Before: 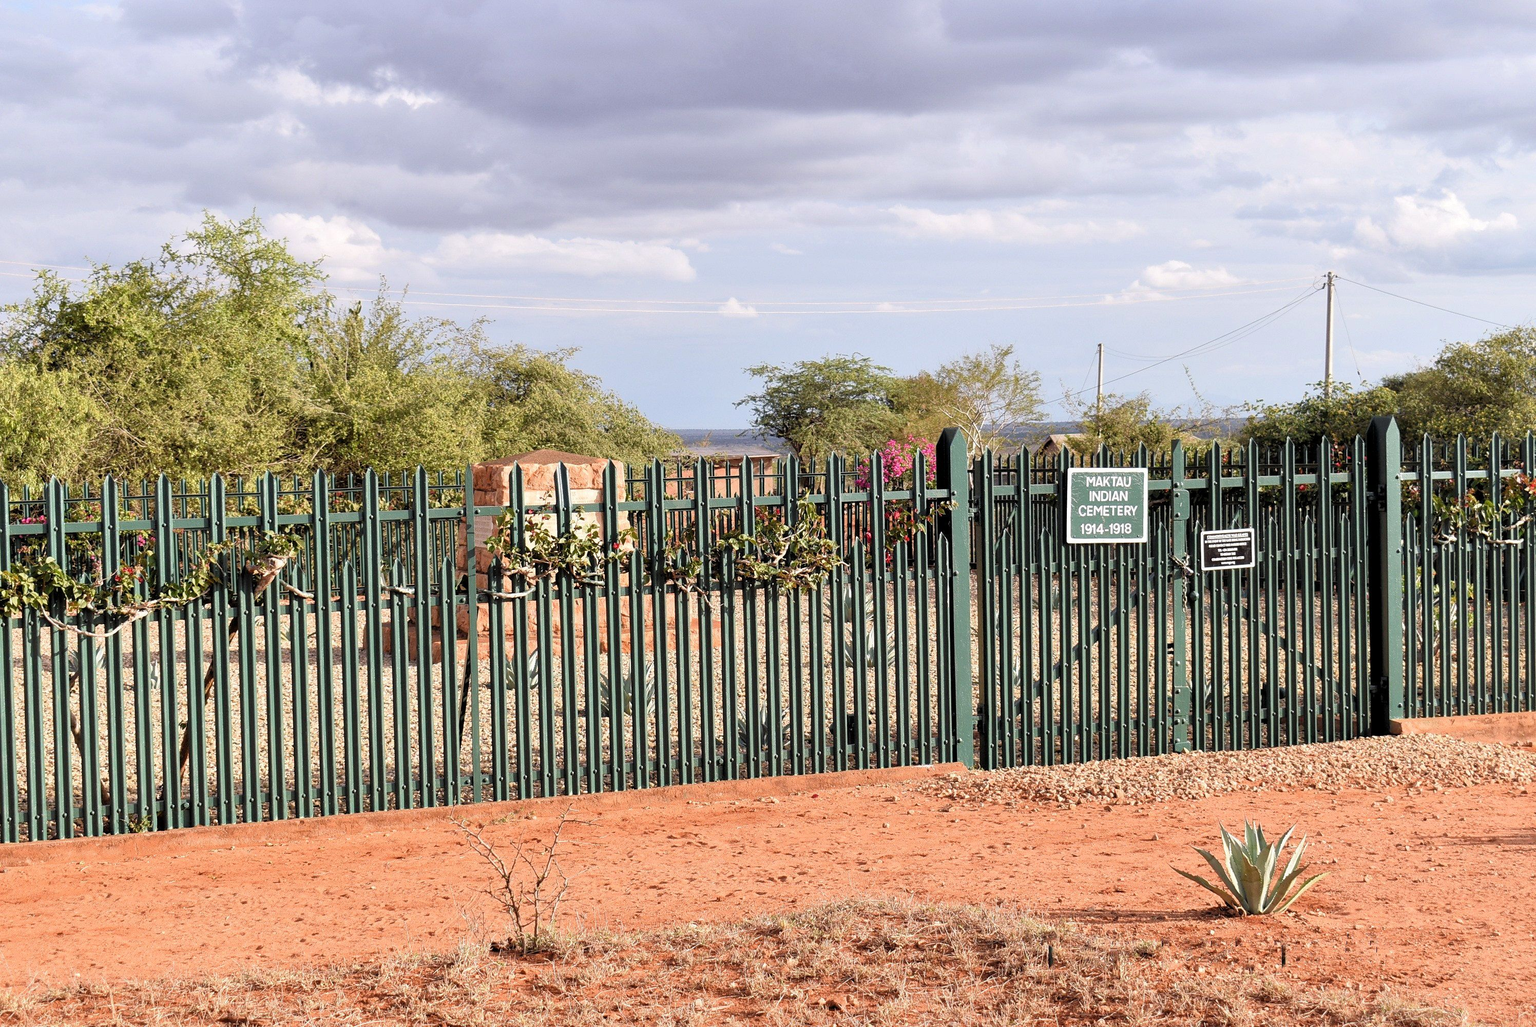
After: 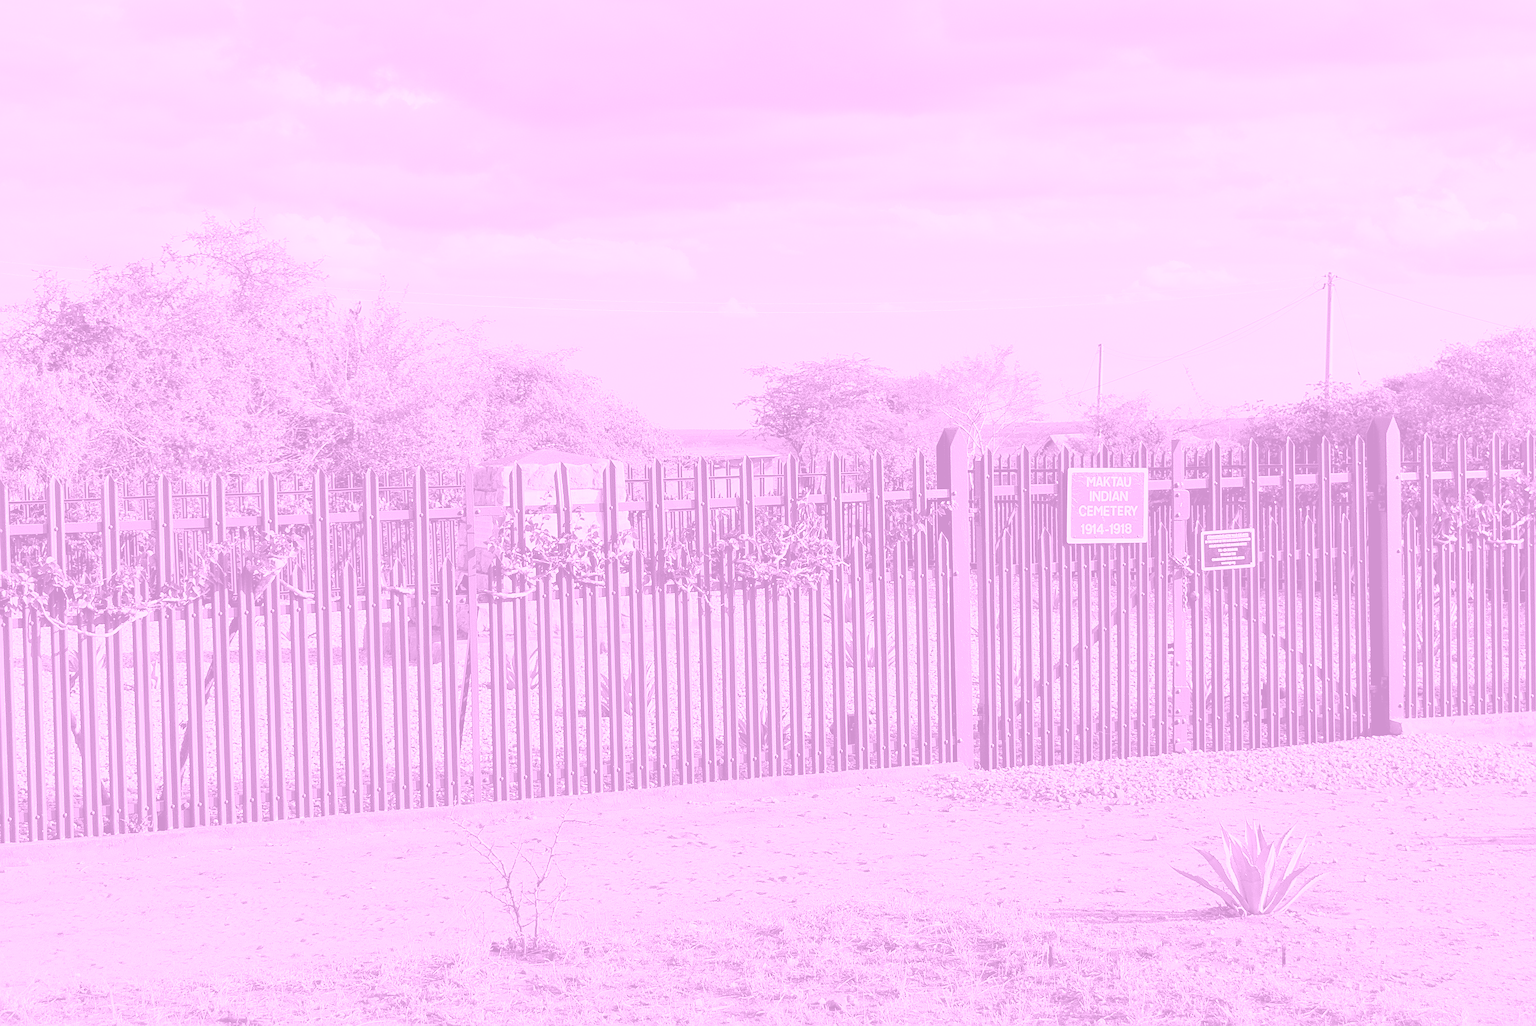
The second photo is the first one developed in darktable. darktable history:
vibrance: vibrance 0%
exposure: compensate highlight preservation false
colorize: hue 331.2°, saturation 75%, source mix 30.28%, lightness 70.52%, version 1
color balance: lift [1, 1, 0.999, 1.001], gamma [1, 1.003, 1.005, 0.995], gain [1, 0.992, 0.988, 1.012], contrast 5%, output saturation 110%
sharpen: on, module defaults
